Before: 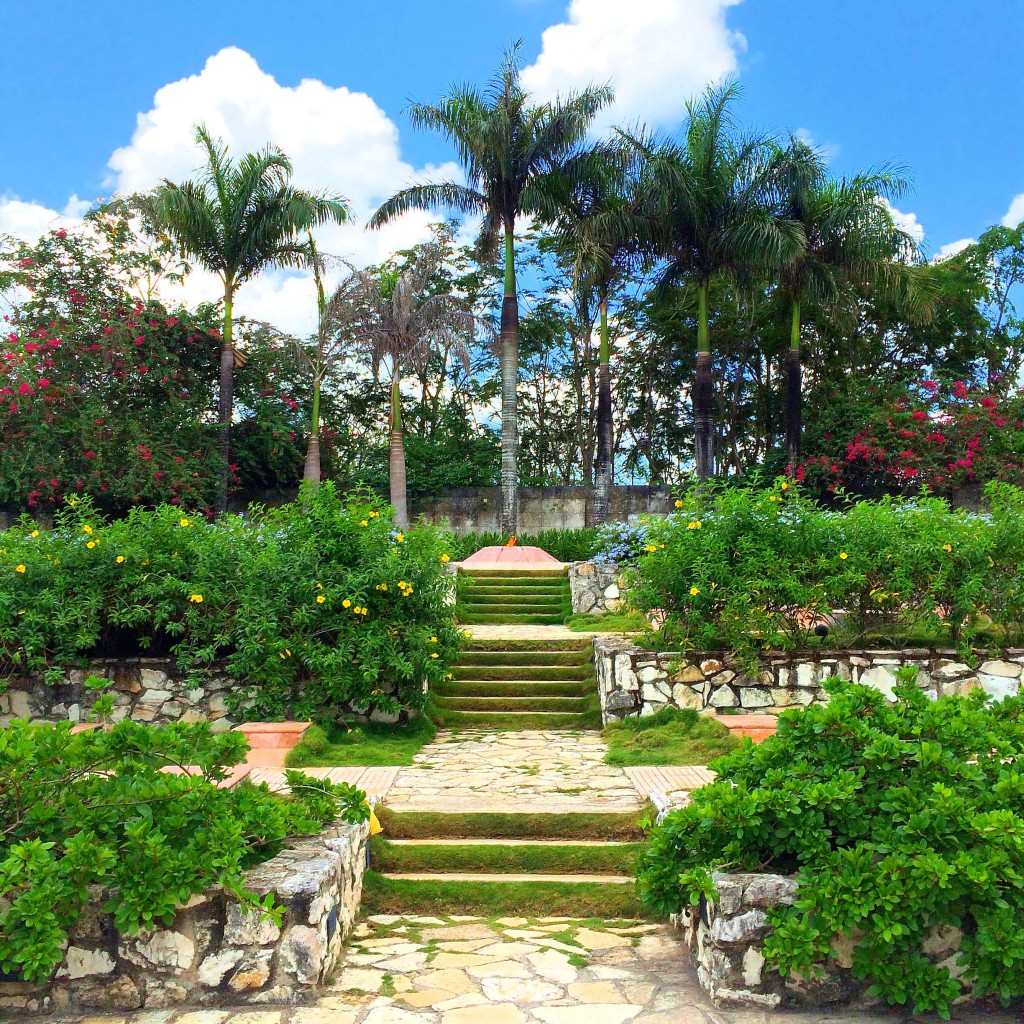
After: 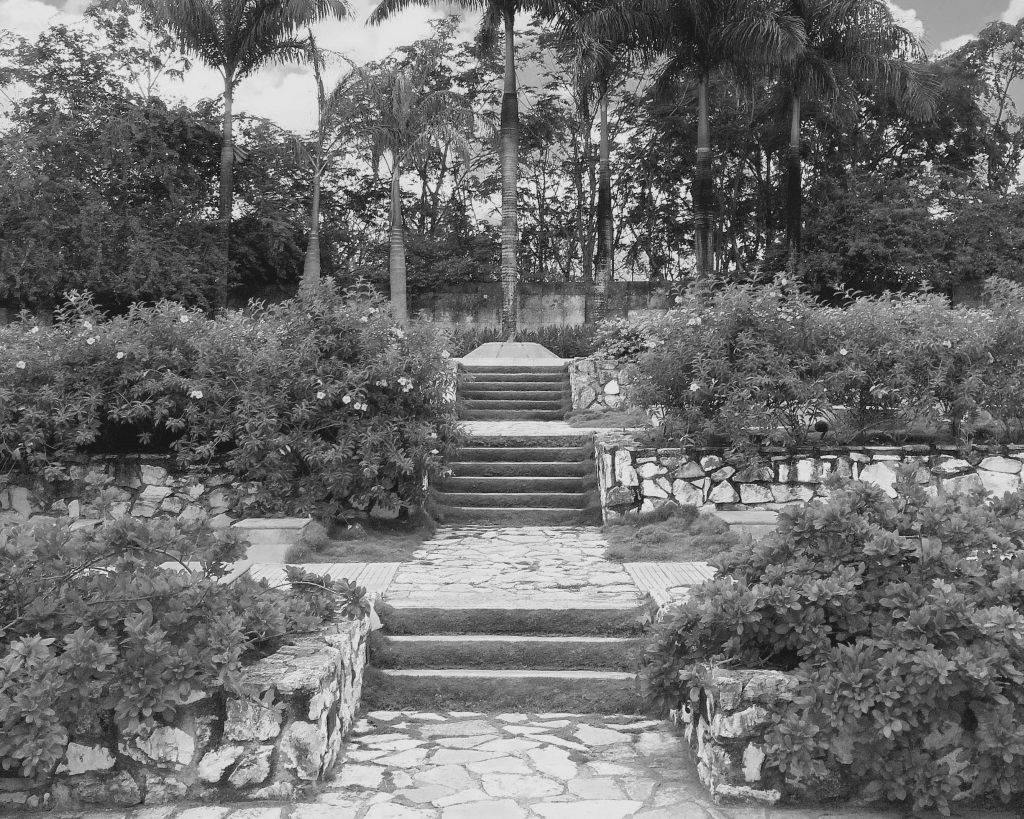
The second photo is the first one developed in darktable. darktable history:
lowpass: radius 0.1, contrast 0.85, saturation 1.1, unbound 0
crop and rotate: top 19.998%
color correction: saturation 0.5
monochrome: a 32, b 64, size 2.3
